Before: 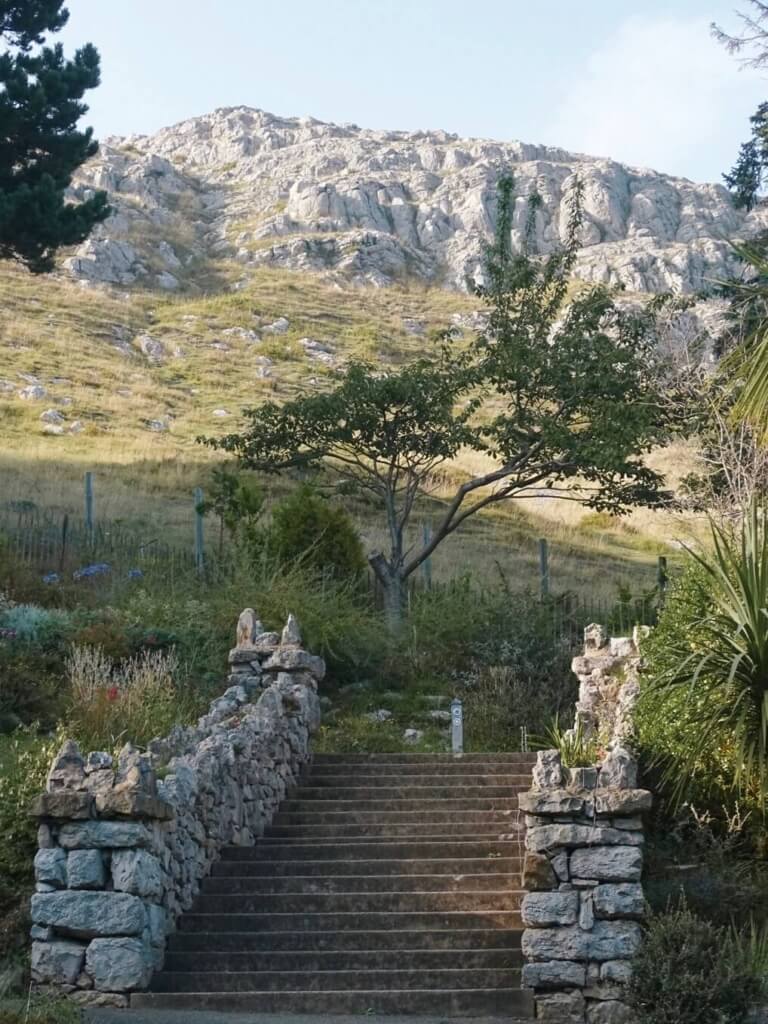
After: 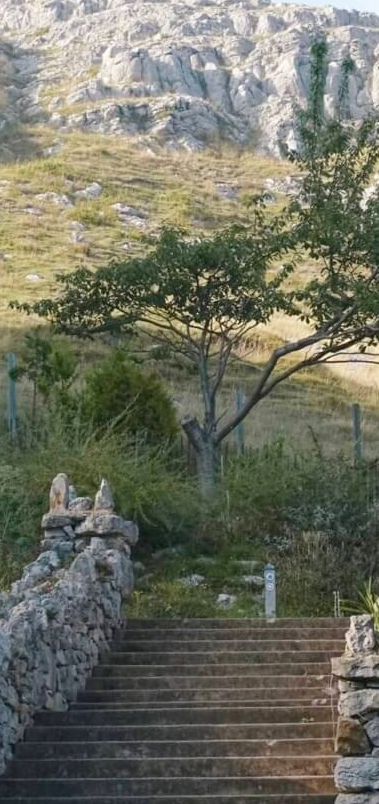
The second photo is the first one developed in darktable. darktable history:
levels: levels [0, 0.478, 1]
tone equalizer: on, module defaults
crop and rotate: angle 0.02°, left 24.353%, top 13.219%, right 26.156%, bottom 8.224%
